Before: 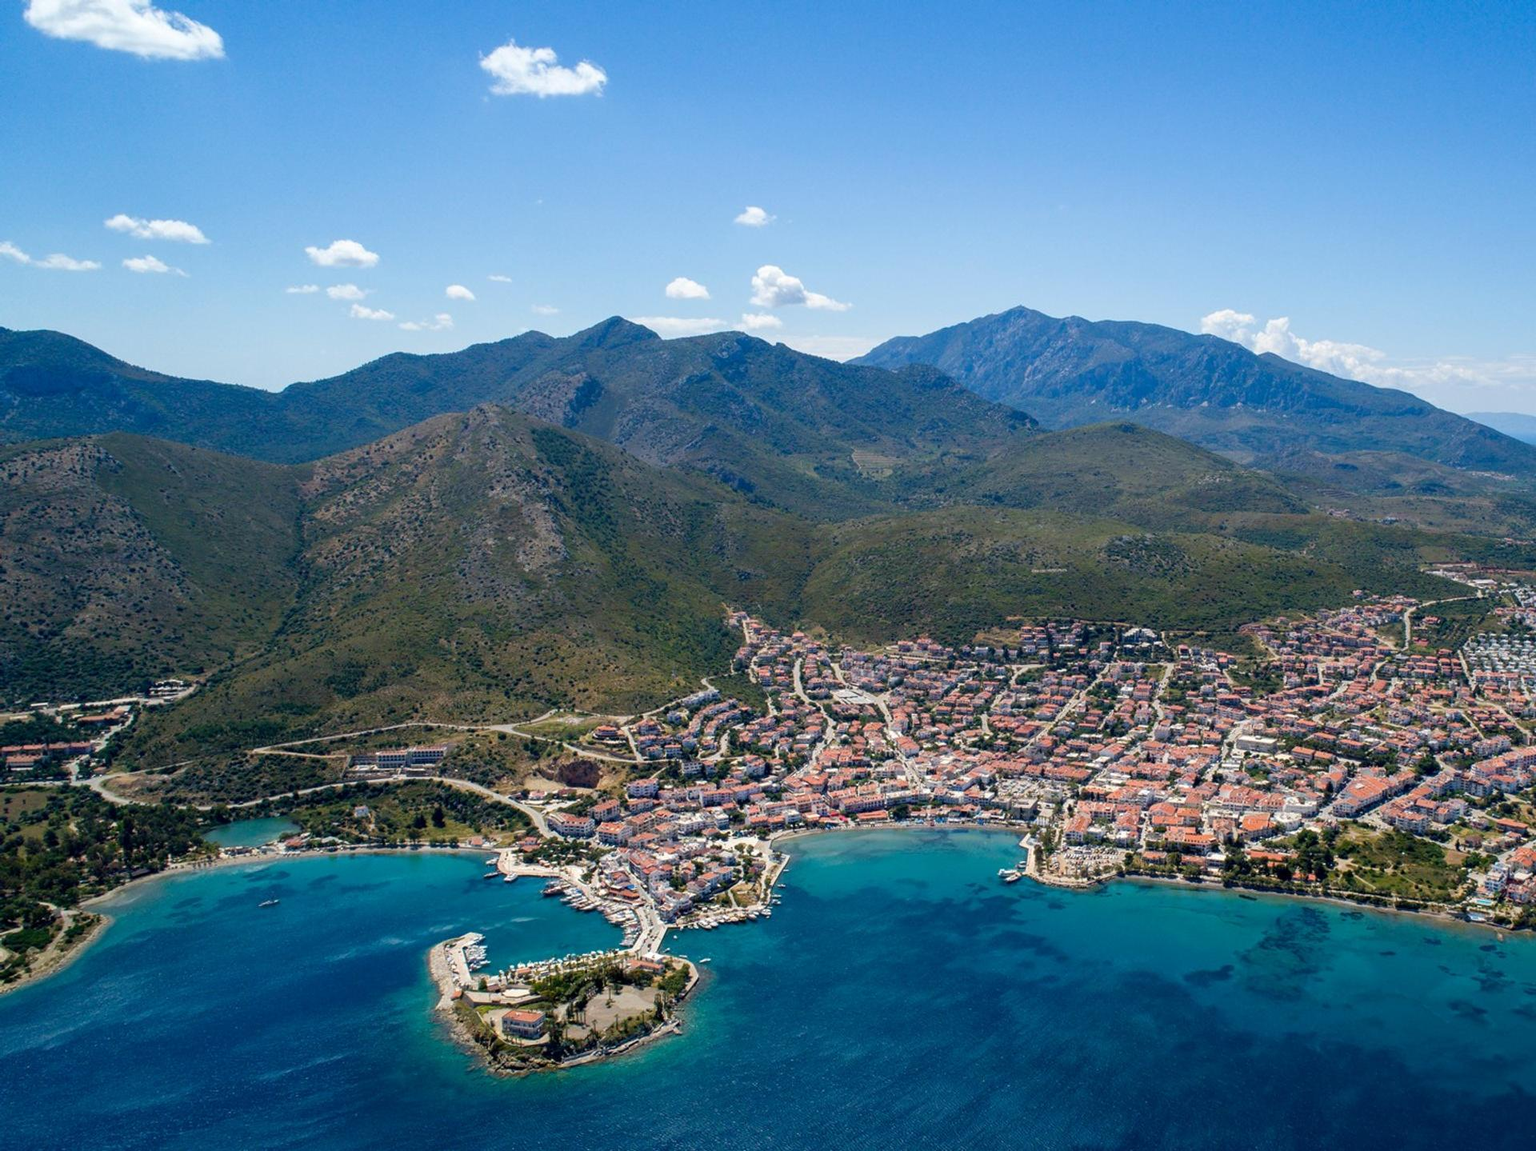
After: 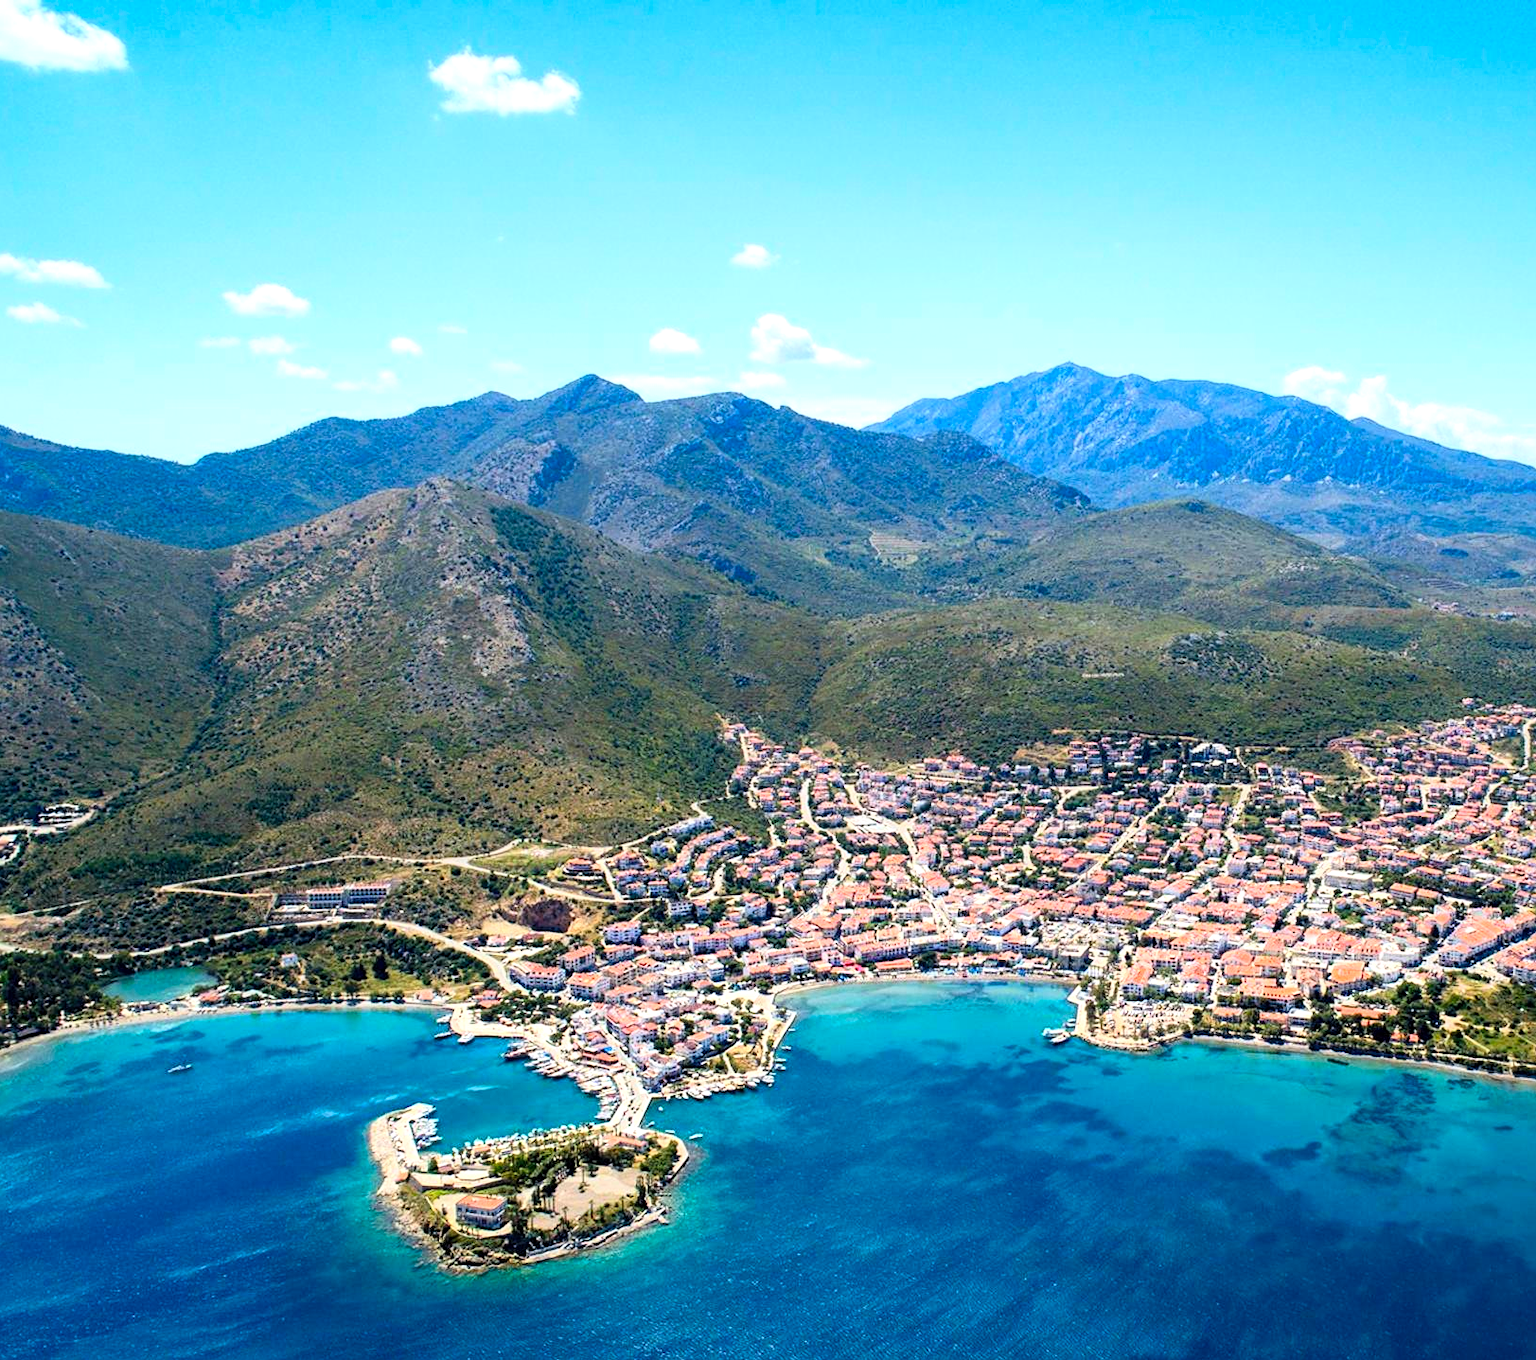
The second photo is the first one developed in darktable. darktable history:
crop: left 7.641%, right 7.786%
local contrast: highlights 101%, shadows 100%, detail 120%, midtone range 0.2
tone equalizer: -8 EV -0.396 EV, -7 EV -0.377 EV, -6 EV -0.307 EV, -5 EV -0.19 EV, -3 EV 0.218 EV, -2 EV 0.335 EV, -1 EV 0.372 EV, +0 EV 0.408 EV
contrast brightness saturation: contrast 0.245, brightness 0.241, saturation 0.382
sharpen: amount 0.218
